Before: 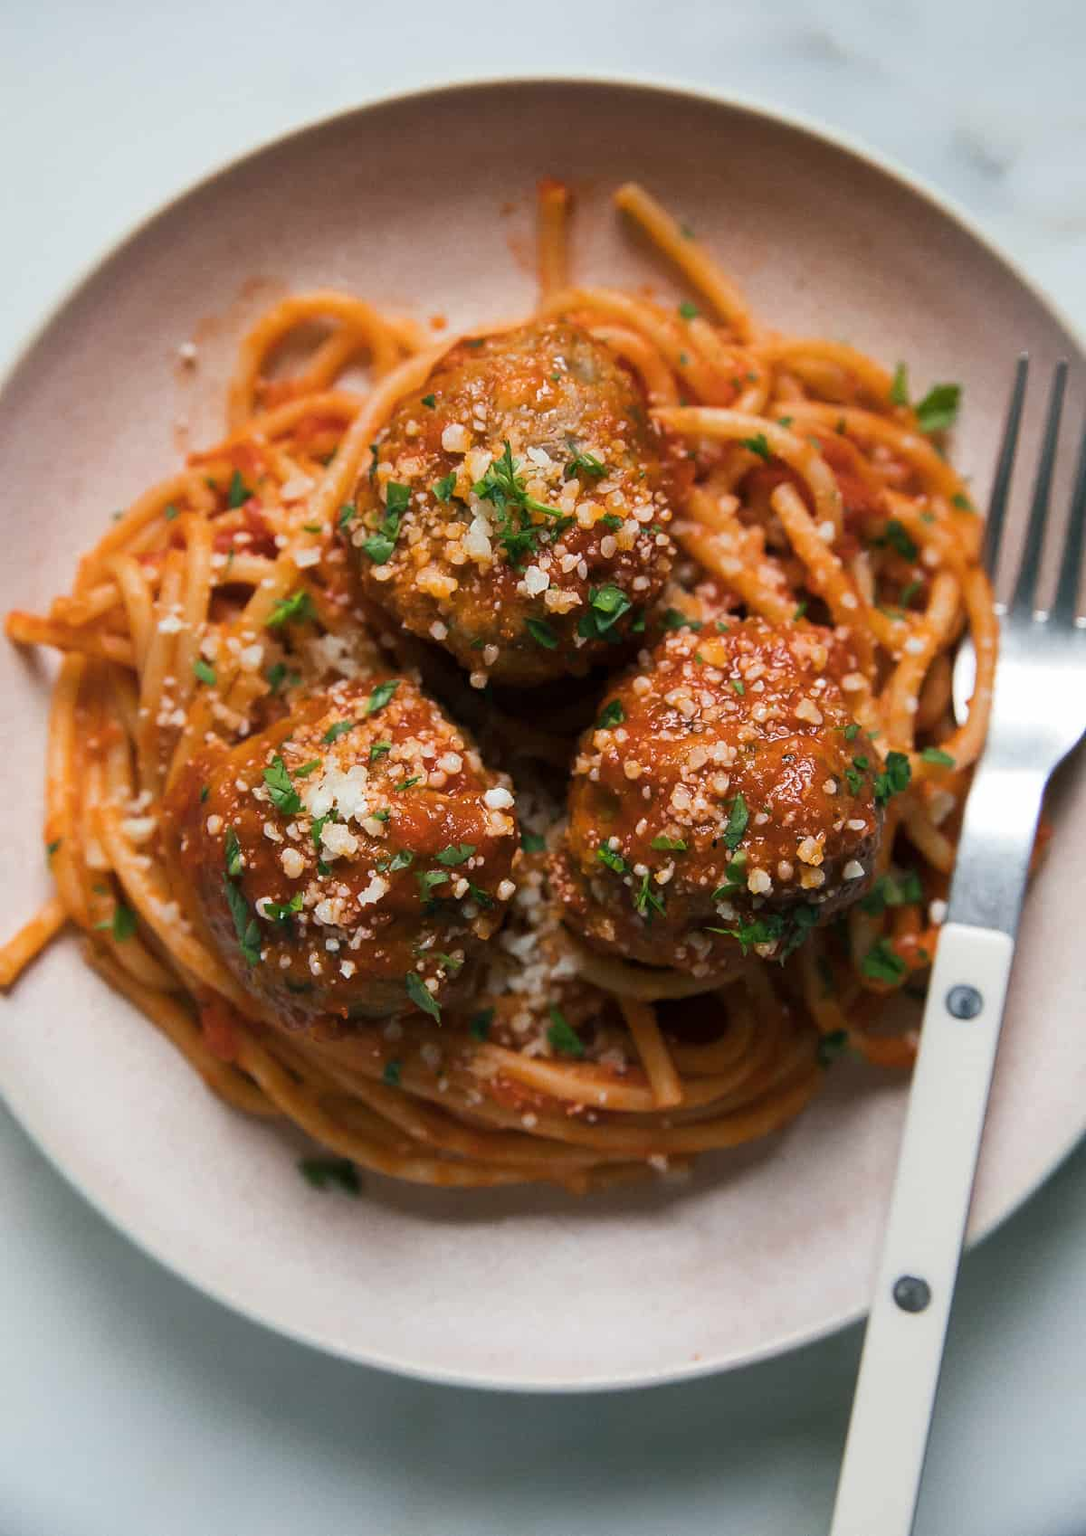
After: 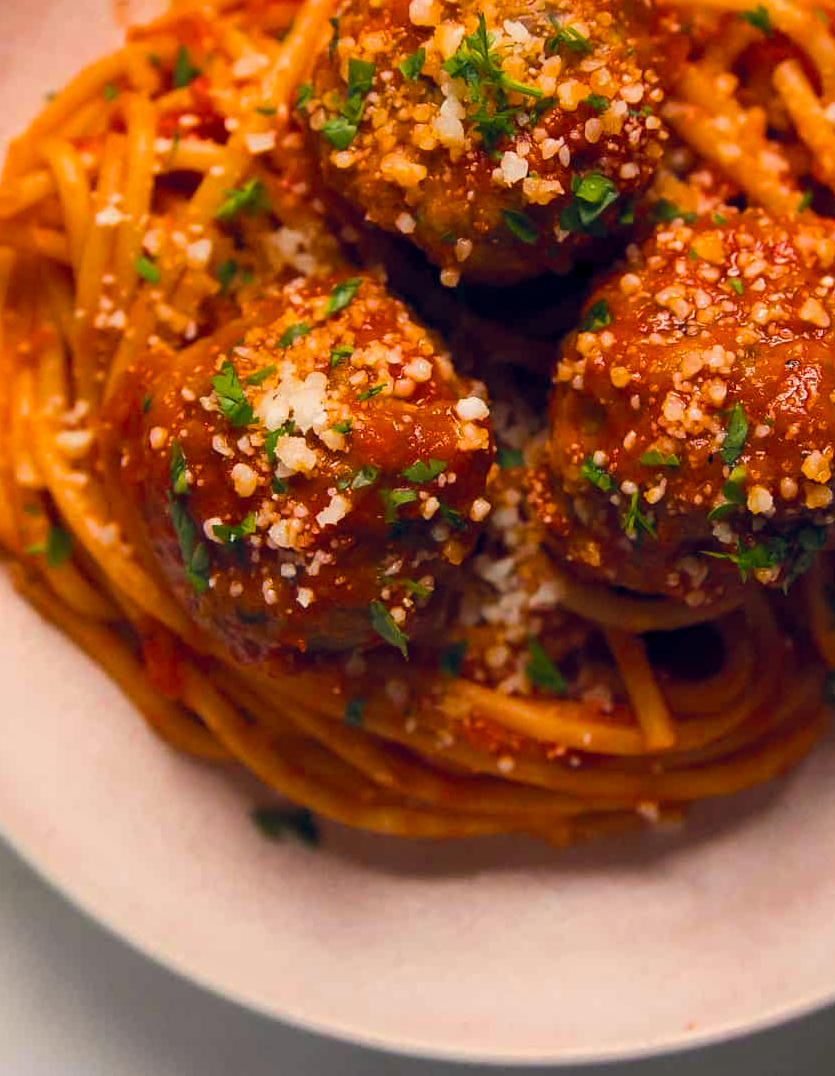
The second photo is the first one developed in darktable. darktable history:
tone equalizer: on, module defaults
color balance rgb: power › chroma 1.557%, power › hue 27.2°, highlights gain › chroma 3.235%, highlights gain › hue 55.29°, global offset › chroma 0.129%, global offset › hue 254.32°, linear chroma grading › global chroma 15.056%, perceptual saturation grading › global saturation 30.286%
crop: left 6.646%, top 27.921%, right 23.747%, bottom 8.704%
